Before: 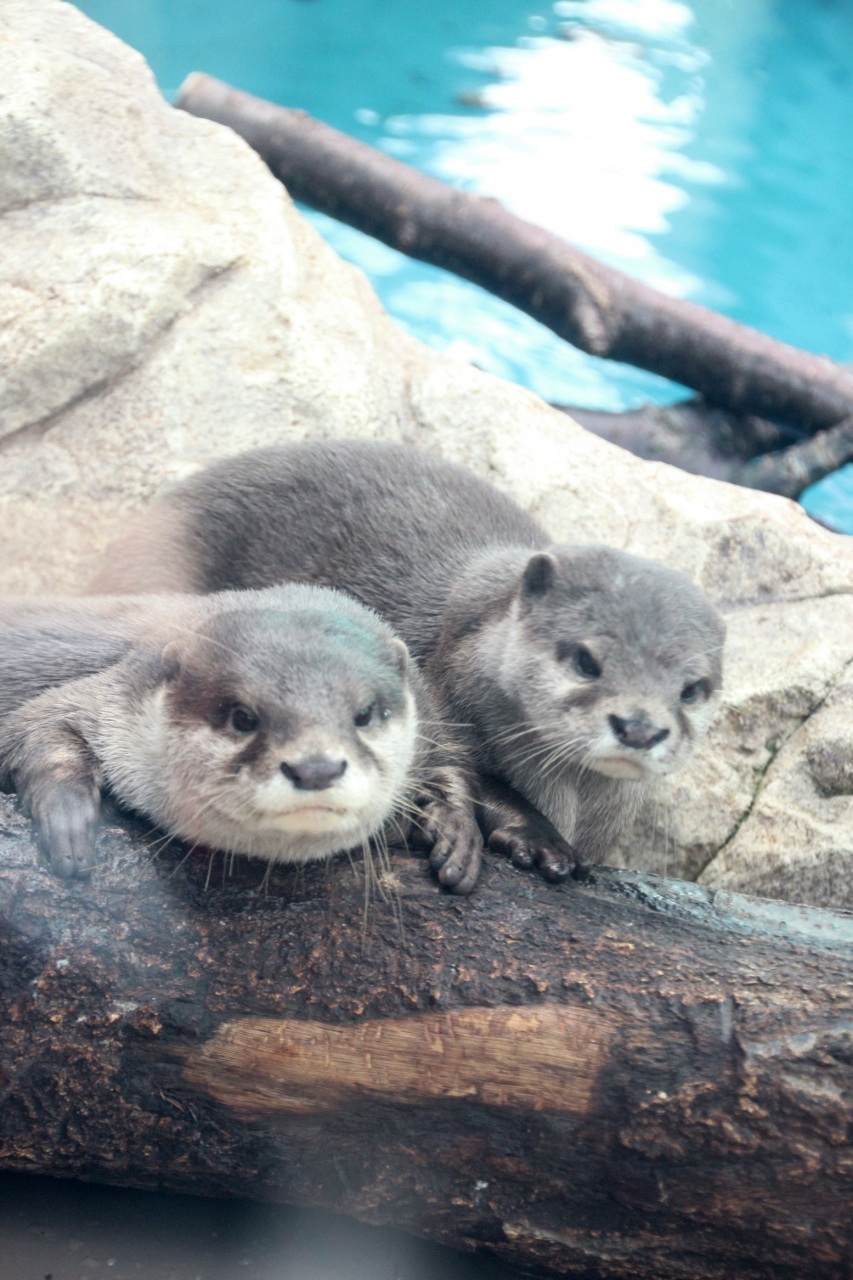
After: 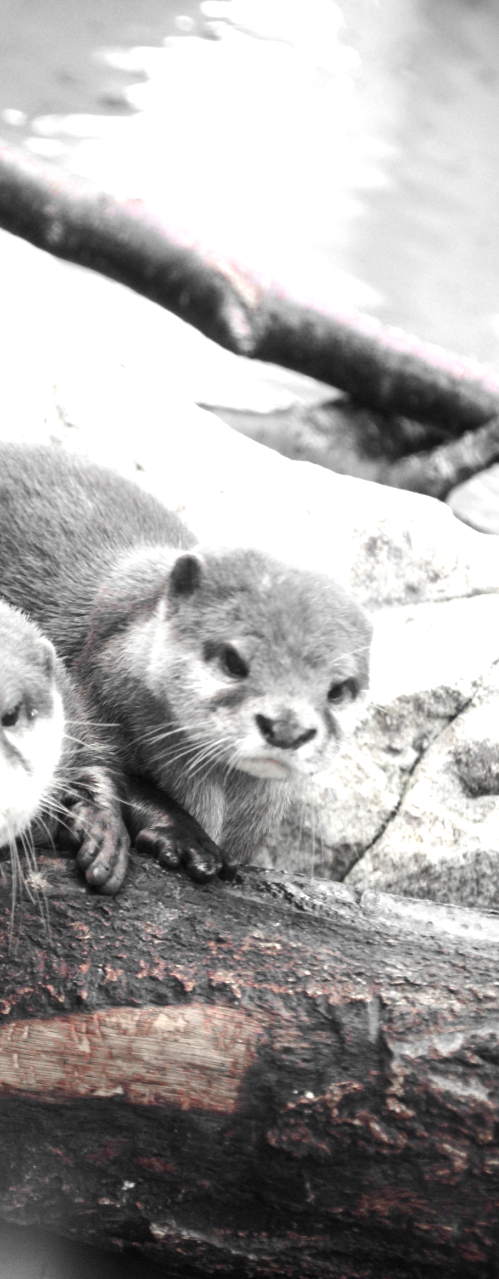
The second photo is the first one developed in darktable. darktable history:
color zones: curves: ch1 [(0, 0.831) (0.08, 0.771) (0.157, 0.268) (0.241, 0.207) (0.562, -0.005) (0.714, -0.013) (0.876, 0.01) (1, 0.831)]
tone equalizer: -8 EV -0.787 EV, -7 EV -0.739 EV, -6 EV -0.602 EV, -5 EV -0.421 EV, -3 EV 0.383 EV, -2 EV 0.6 EV, -1 EV 0.687 EV, +0 EV 0.765 EV, edges refinement/feathering 500, mask exposure compensation -1.57 EV, preserve details no
crop: left 41.494%
